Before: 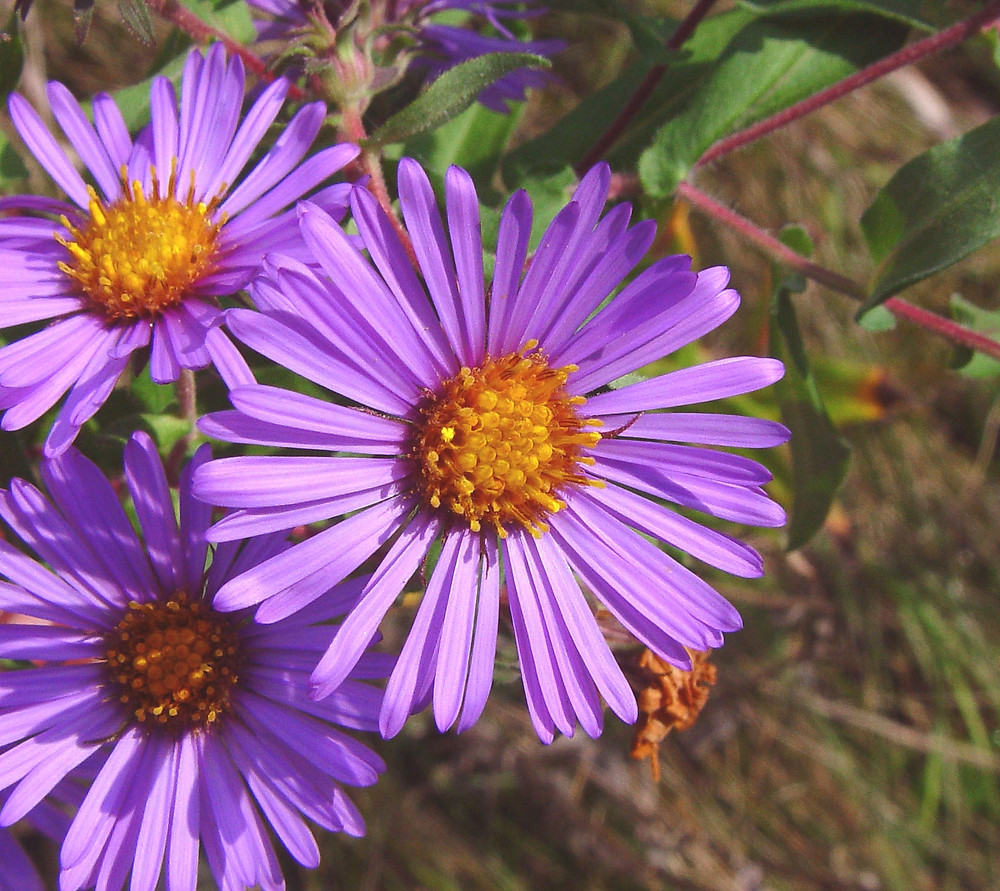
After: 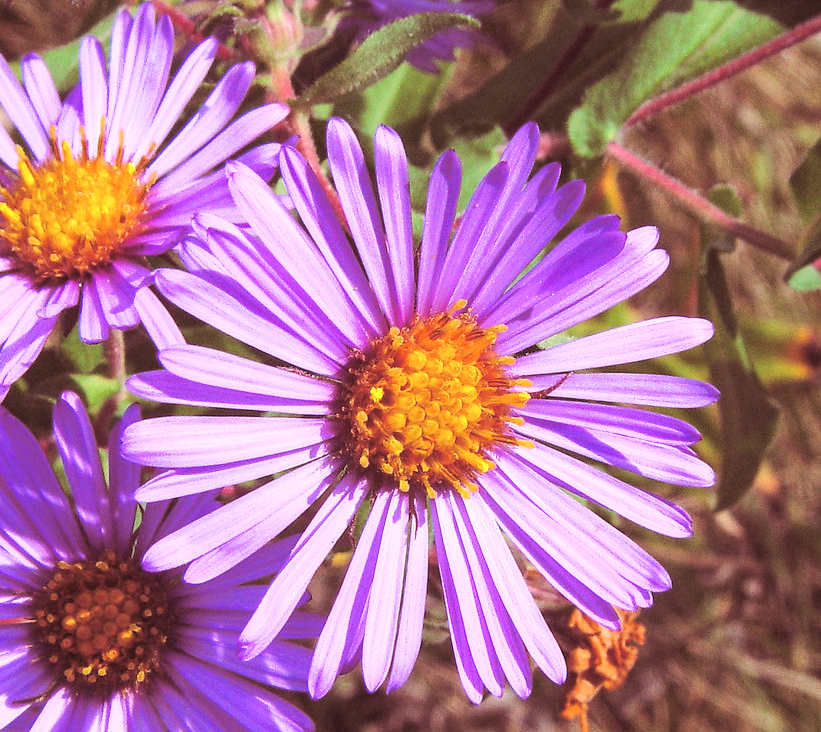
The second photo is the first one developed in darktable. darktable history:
tone curve: curves: ch0 [(0, 0) (0.07, 0.057) (0.15, 0.177) (0.352, 0.445) (0.59, 0.703) (0.857, 0.908) (1, 1)], color space Lab, linked channels, preserve colors none
local contrast: on, module defaults
crop and rotate: left 7.196%, top 4.574%, right 10.605%, bottom 13.178%
split-toning: on, module defaults
